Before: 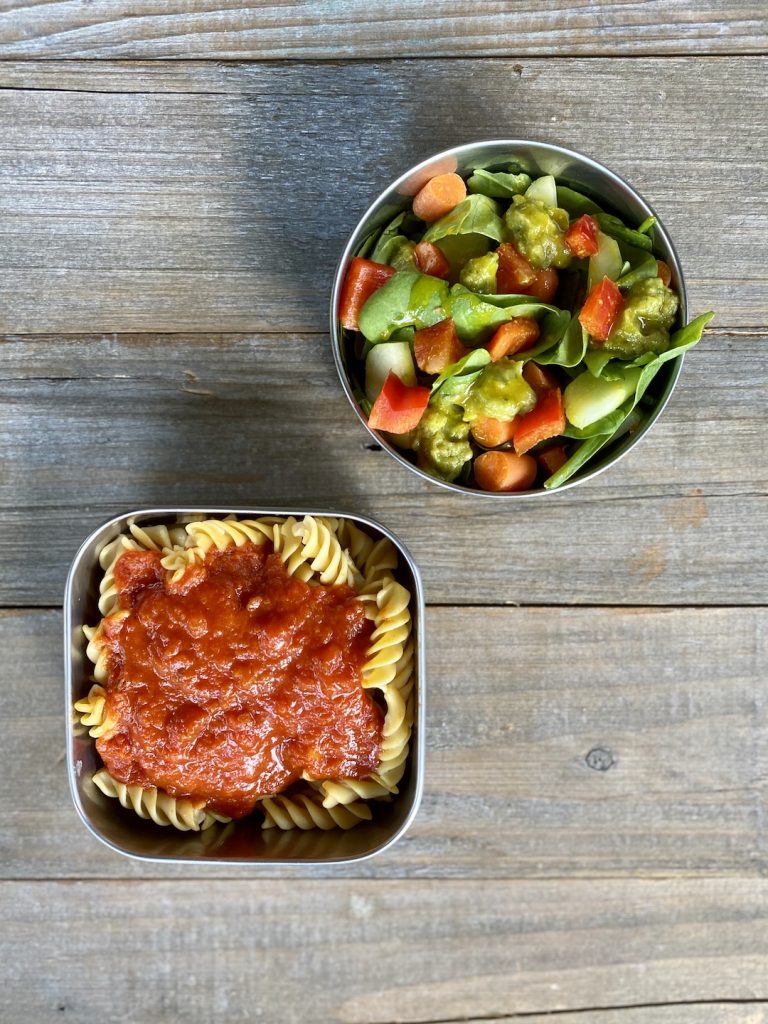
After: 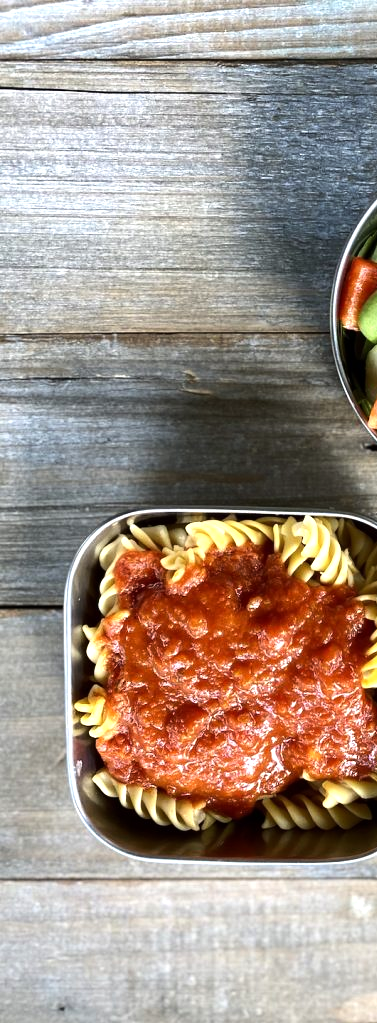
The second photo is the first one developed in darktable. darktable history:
tone equalizer: -8 EV -0.75 EV, -7 EV -0.7 EV, -6 EV -0.6 EV, -5 EV -0.4 EV, -3 EV 0.4 EV, -2 EV 0.6 EV, -1 EV 0.7 EV, +0 EV 0.75 EV, edges refinement/feathering 500, mask exposure compensation -1.57 EV, preserve details no
crop and rotate: left 0%, top 0%, right 50.845%
